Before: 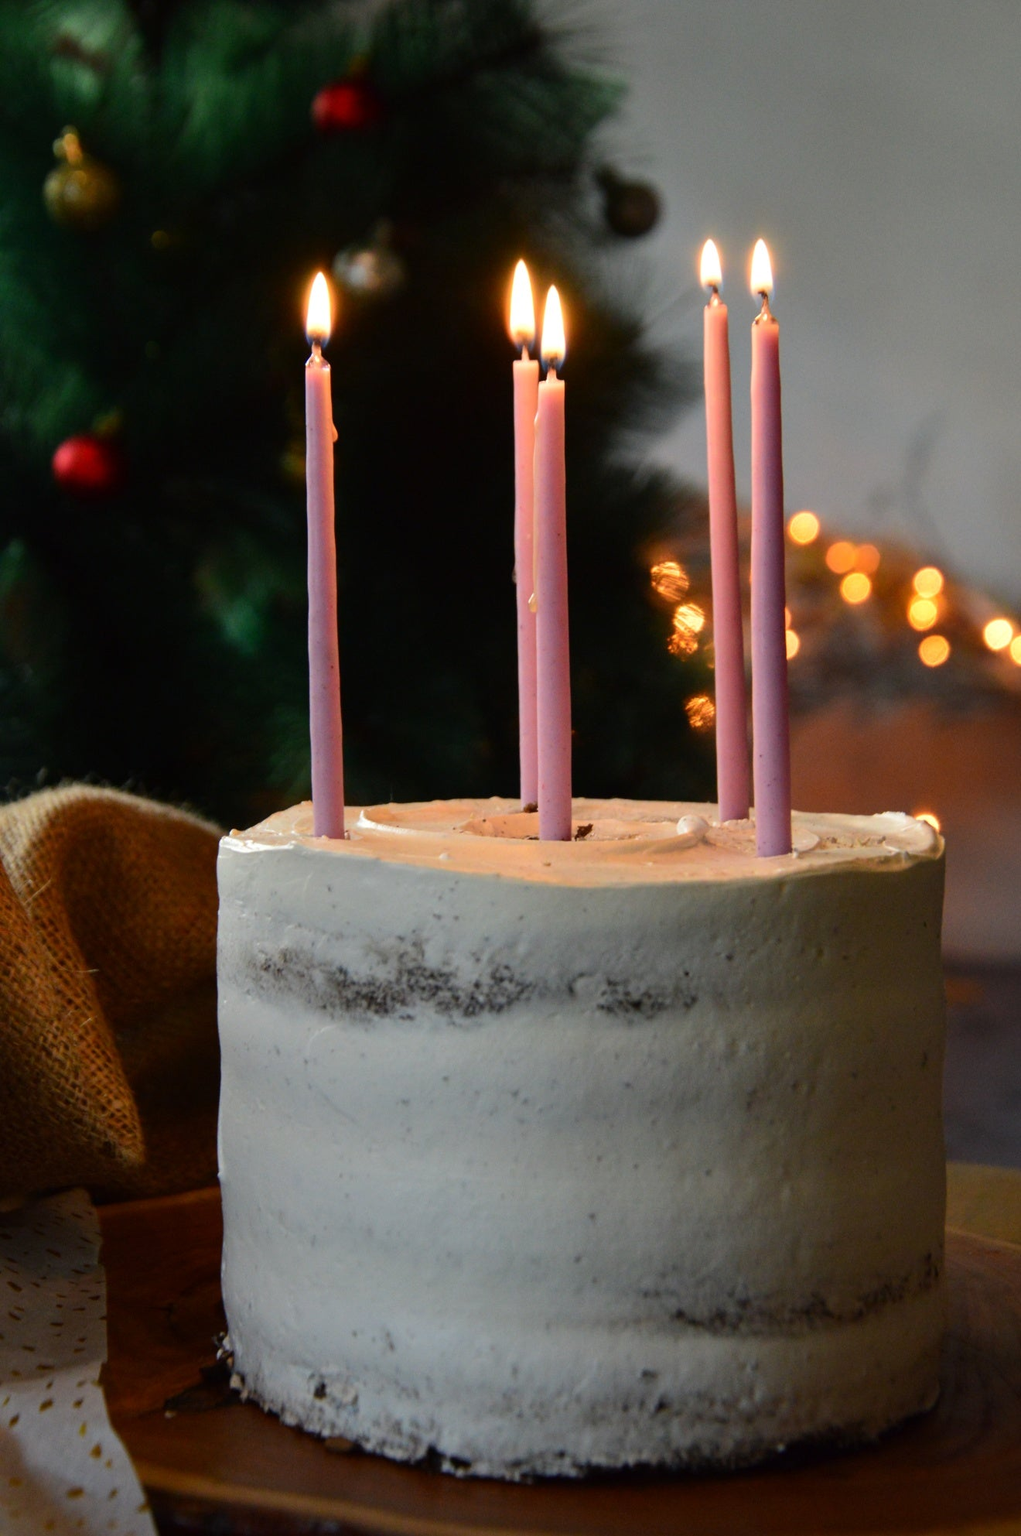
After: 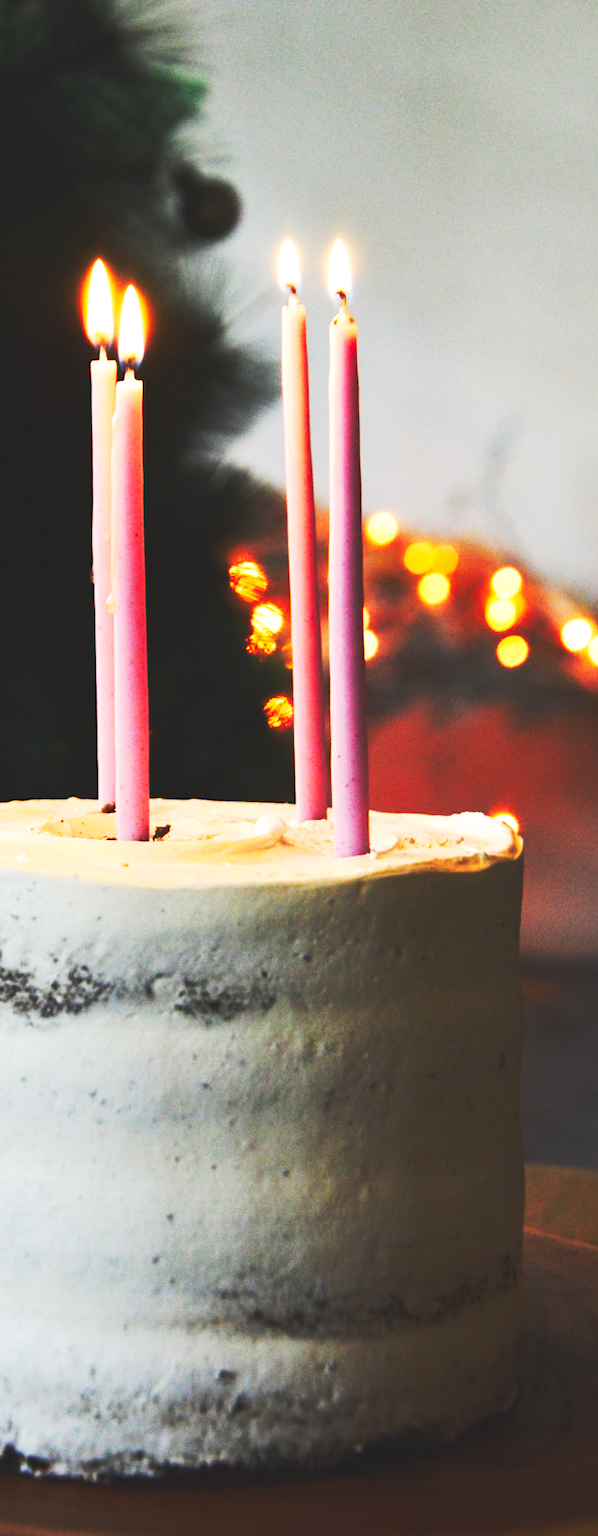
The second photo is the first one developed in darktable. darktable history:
base curve: curves: ch0 [(0, 0.015) (0.085, 0.116) (0.134, 0.298) (0.19, 0.545) (0.296, 0.764) (0.599, 0.982) (1, 1)], preserve colors none
tone equalizer: on, module defaults
crop: left 41.402%
